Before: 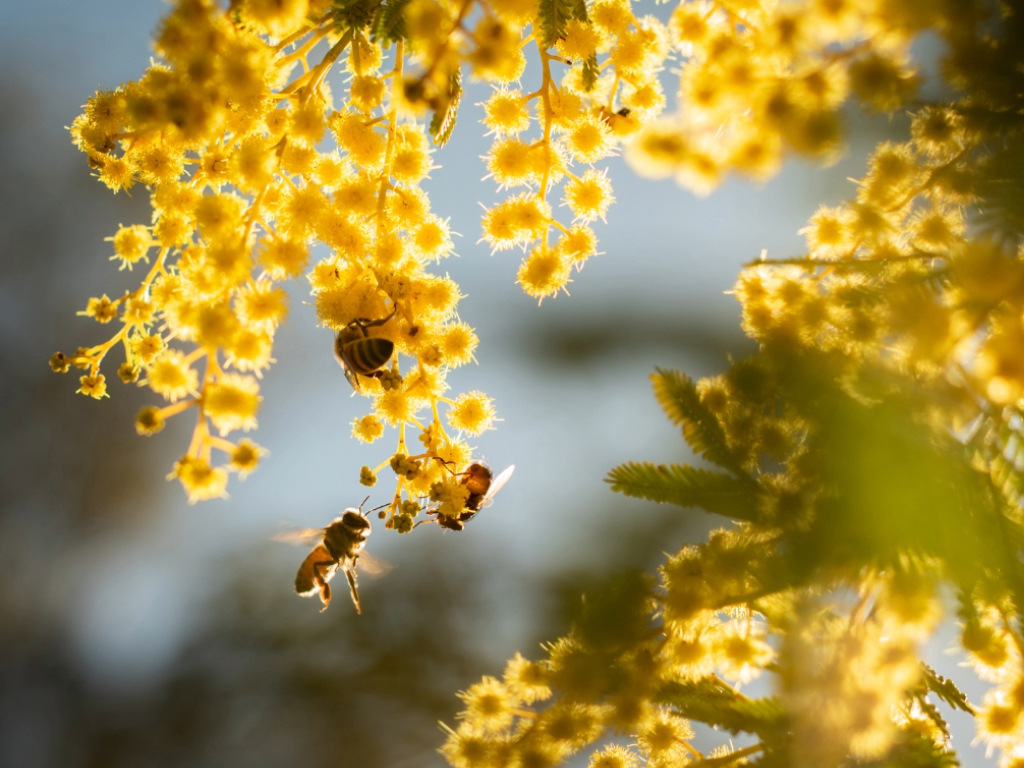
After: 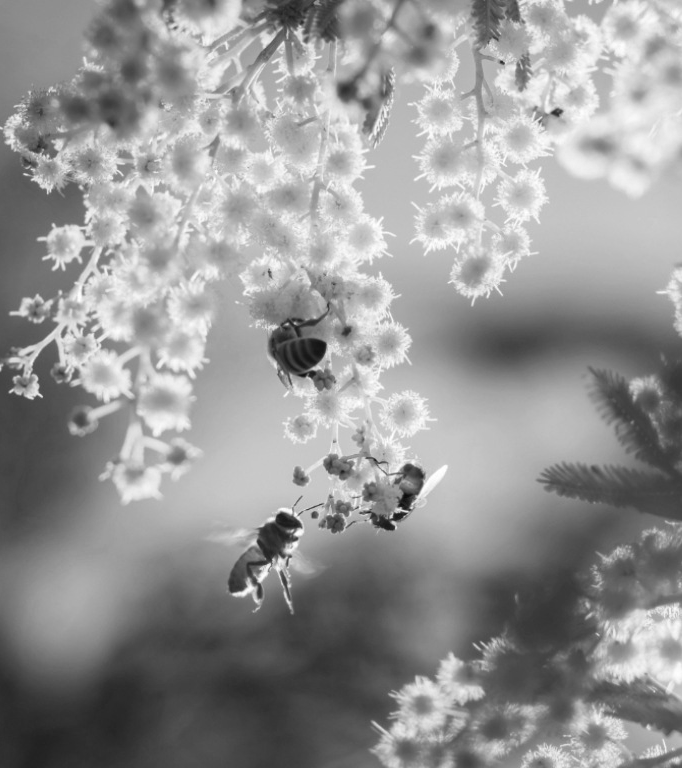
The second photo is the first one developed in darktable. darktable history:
contrast brightness saturation: saturation -1
crop and rotate: left 6.617%, right 26.717%
